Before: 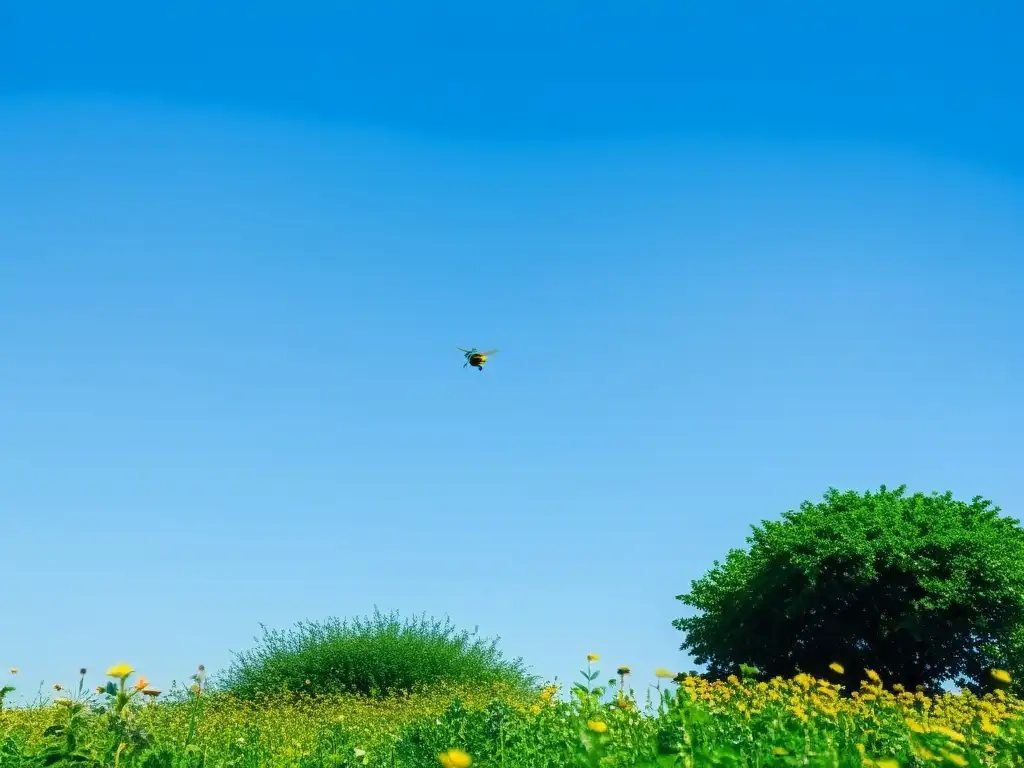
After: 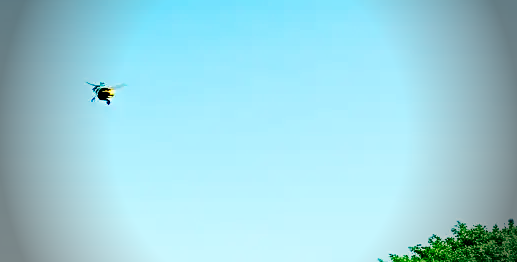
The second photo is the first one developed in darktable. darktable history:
sharpen: amount 0.498
exposure: black level correction 0.027, exposure -0.08 EV, compensate exposure bias true, compensate highlight preservation false
crop: left 36.34%, top 34.719%, right 13.075%, bottom 31.069%
contrast brightness saturation: contrast 0.069, brightness -0.145, saturation 0.113
base curve: curves: ch0 [(0, 0) (0.007, 0.004) (0.027, 0.03) (0.046, 0.07) (0.207, 0.54) (0.442, 0.872) (0.673, 0.972) (1, 1)], preserve colors none
vignetting: fall-off start 64.25%, brightness -0.732, saturation -0.48, width/height ratio 0.886
